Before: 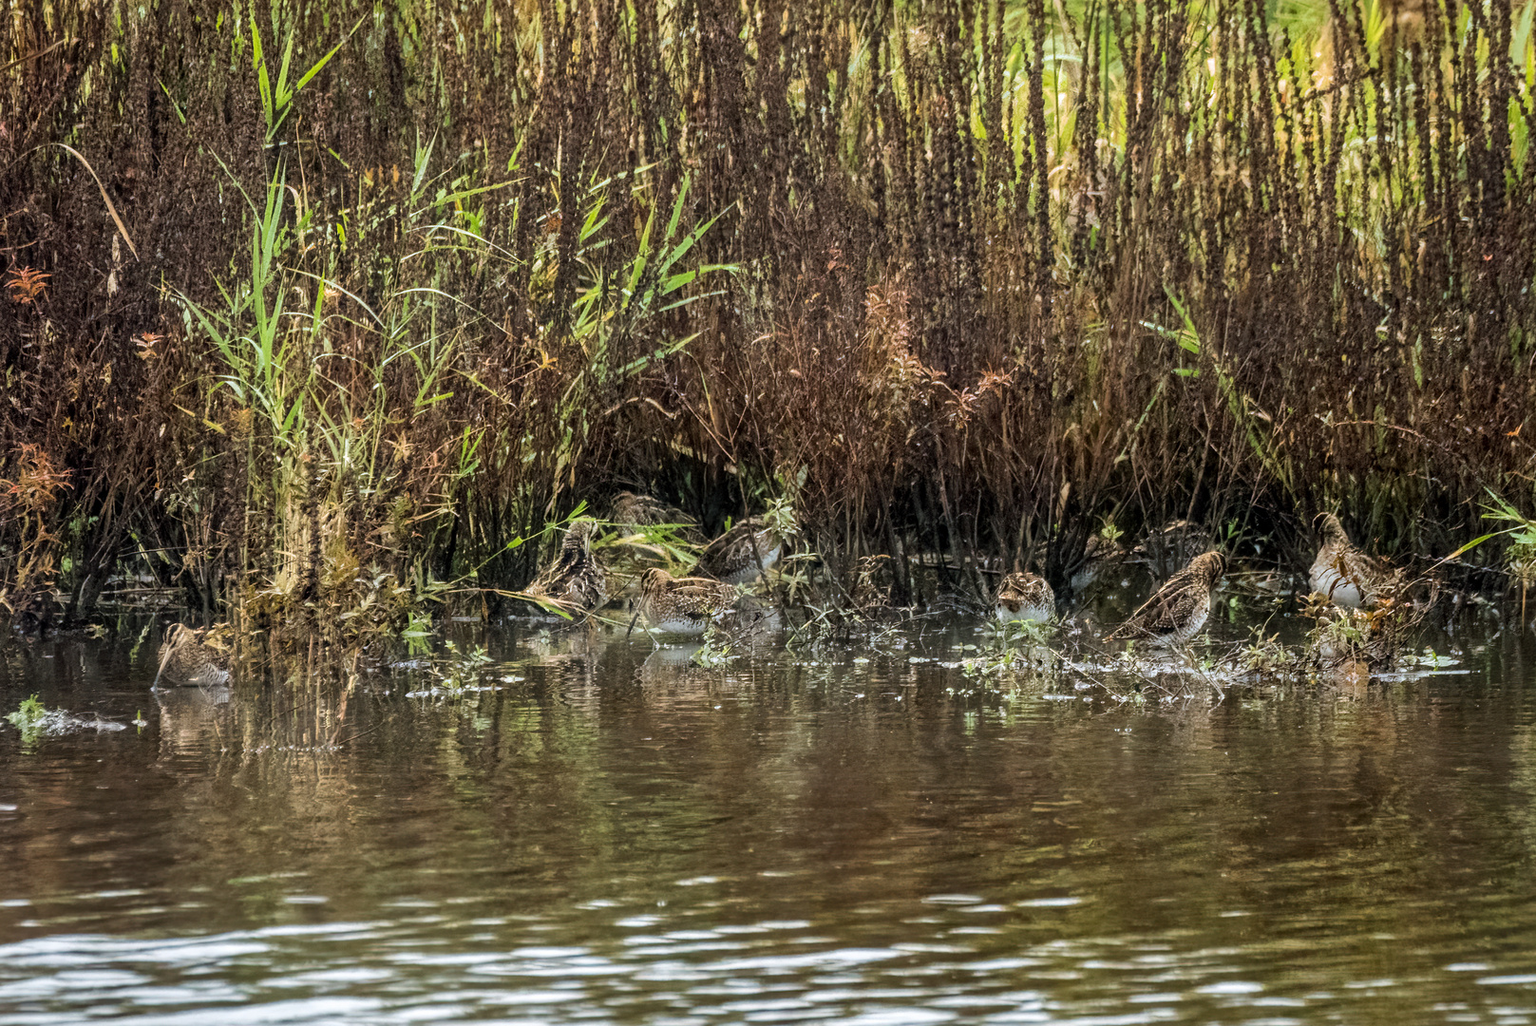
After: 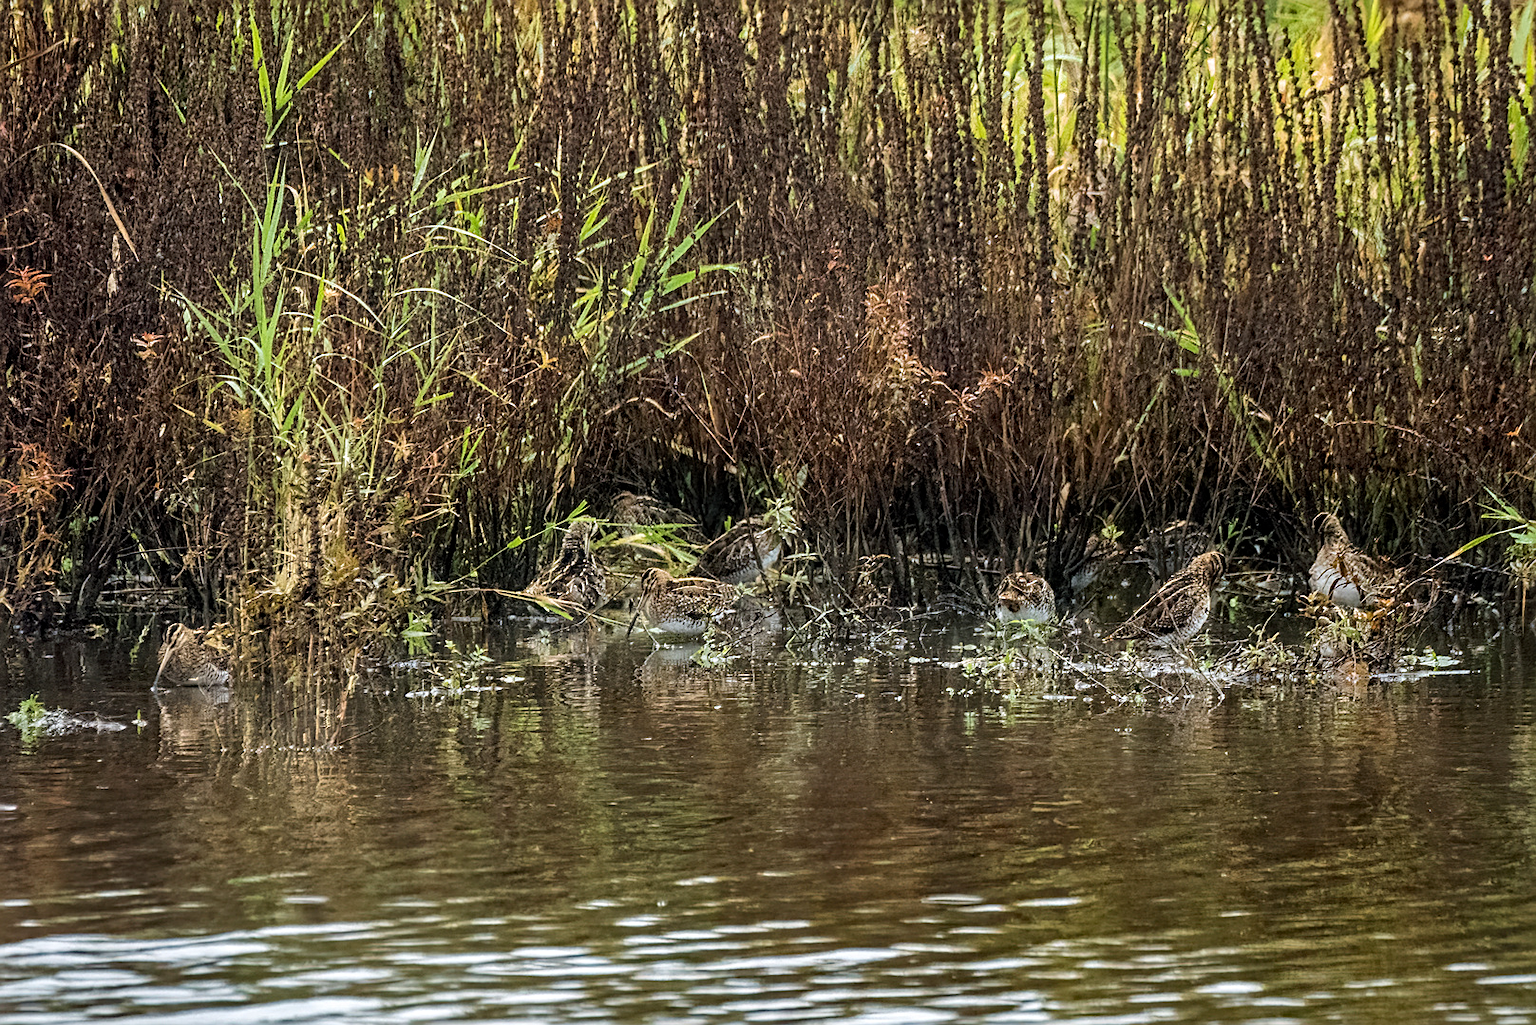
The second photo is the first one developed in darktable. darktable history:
sharpen: on, module defaults
haze removal: on, module defaults
